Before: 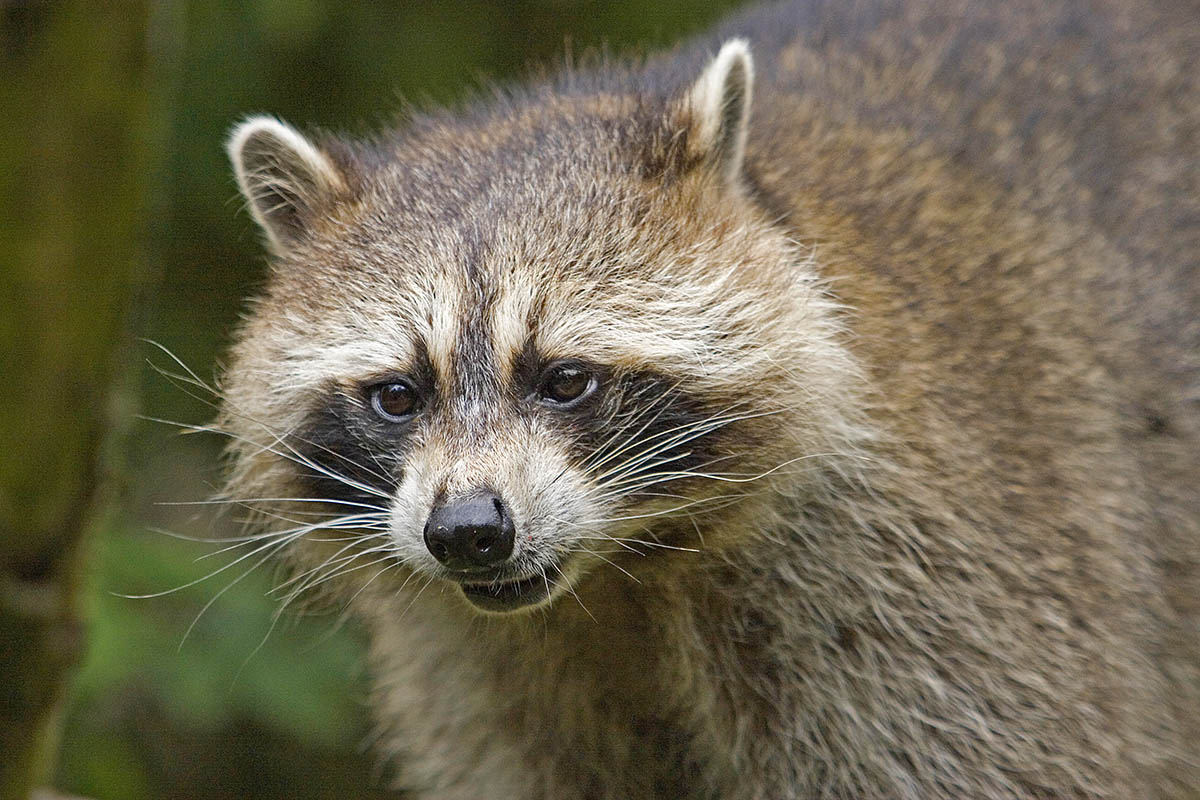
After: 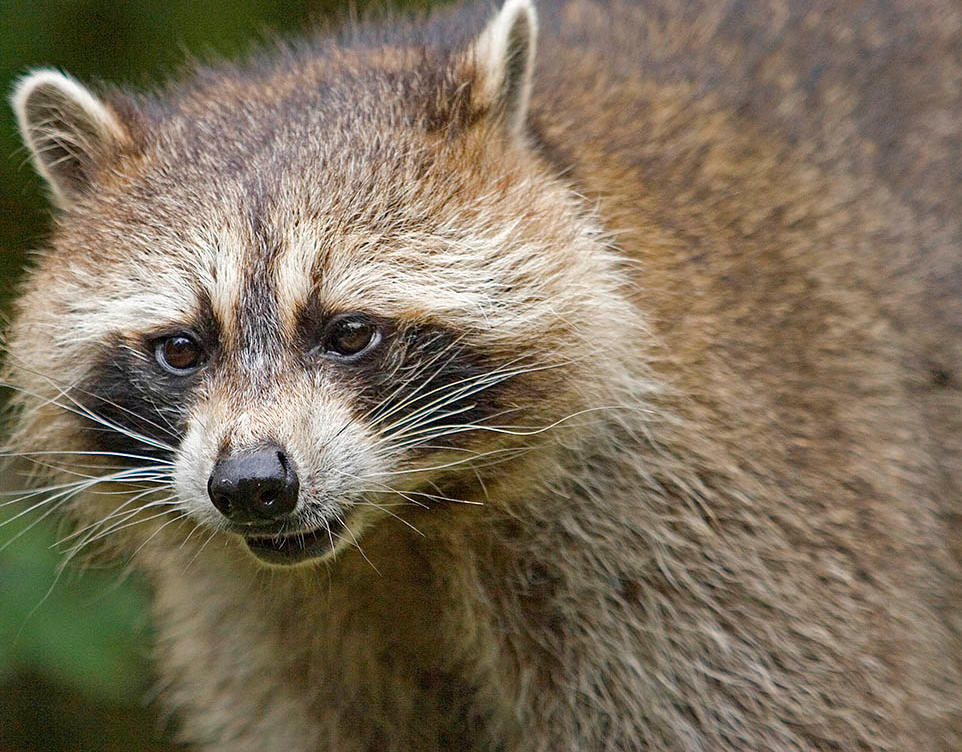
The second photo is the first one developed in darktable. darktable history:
crop and rotate: left 18.082%, top 5.945%, right 1.742%
